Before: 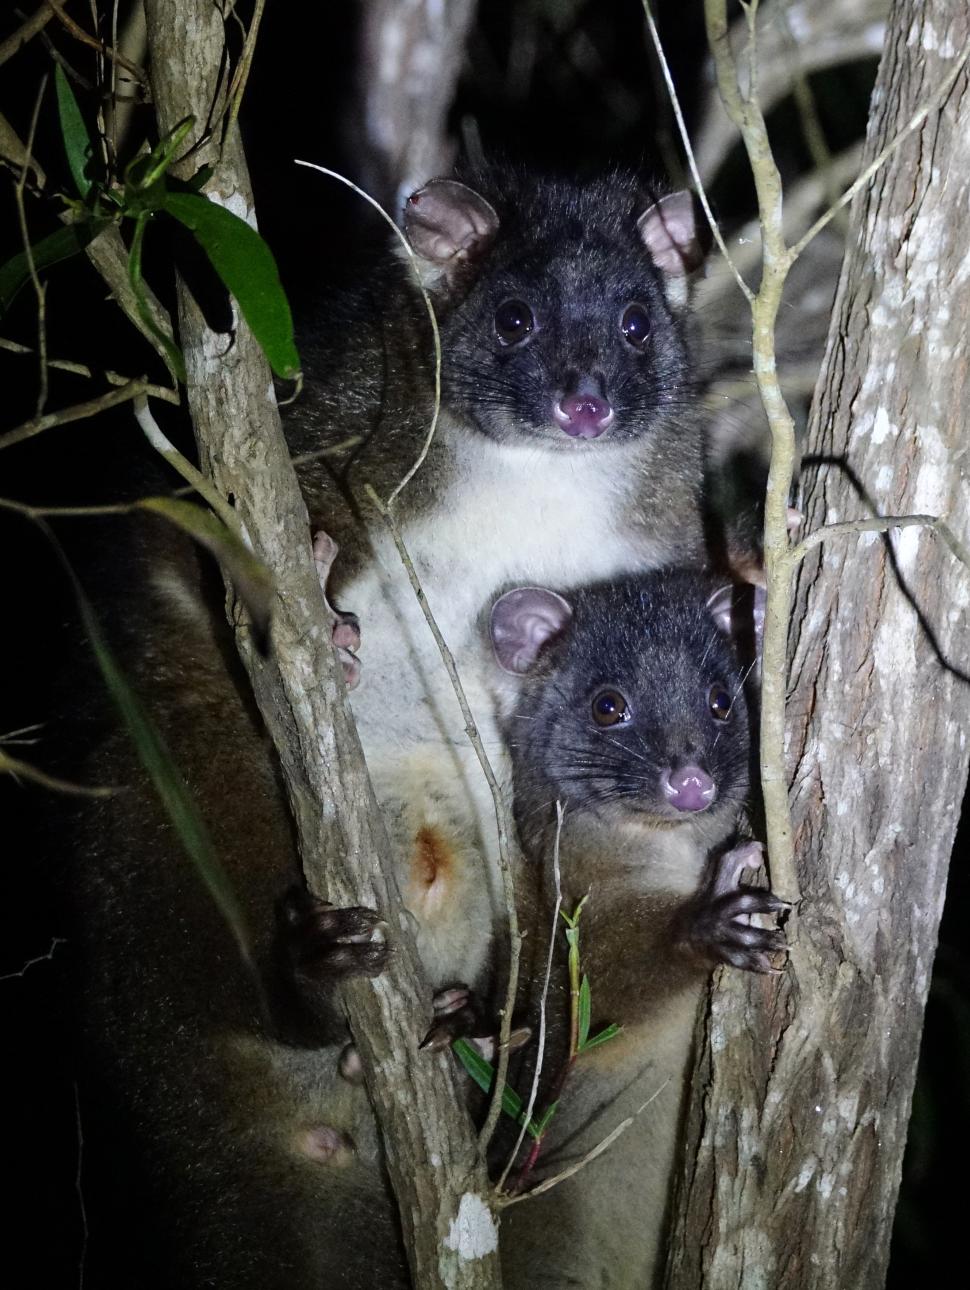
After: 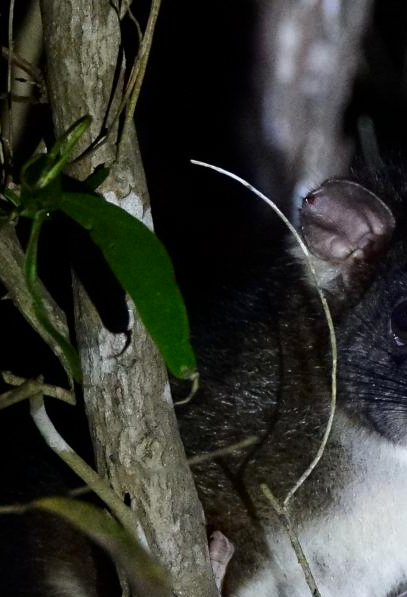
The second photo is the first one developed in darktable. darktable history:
crop and rotate: left 10.817%, top 0.062%, right 47.194%, bottom 53.626%
contrast brightness saturation: brightness -0.09
